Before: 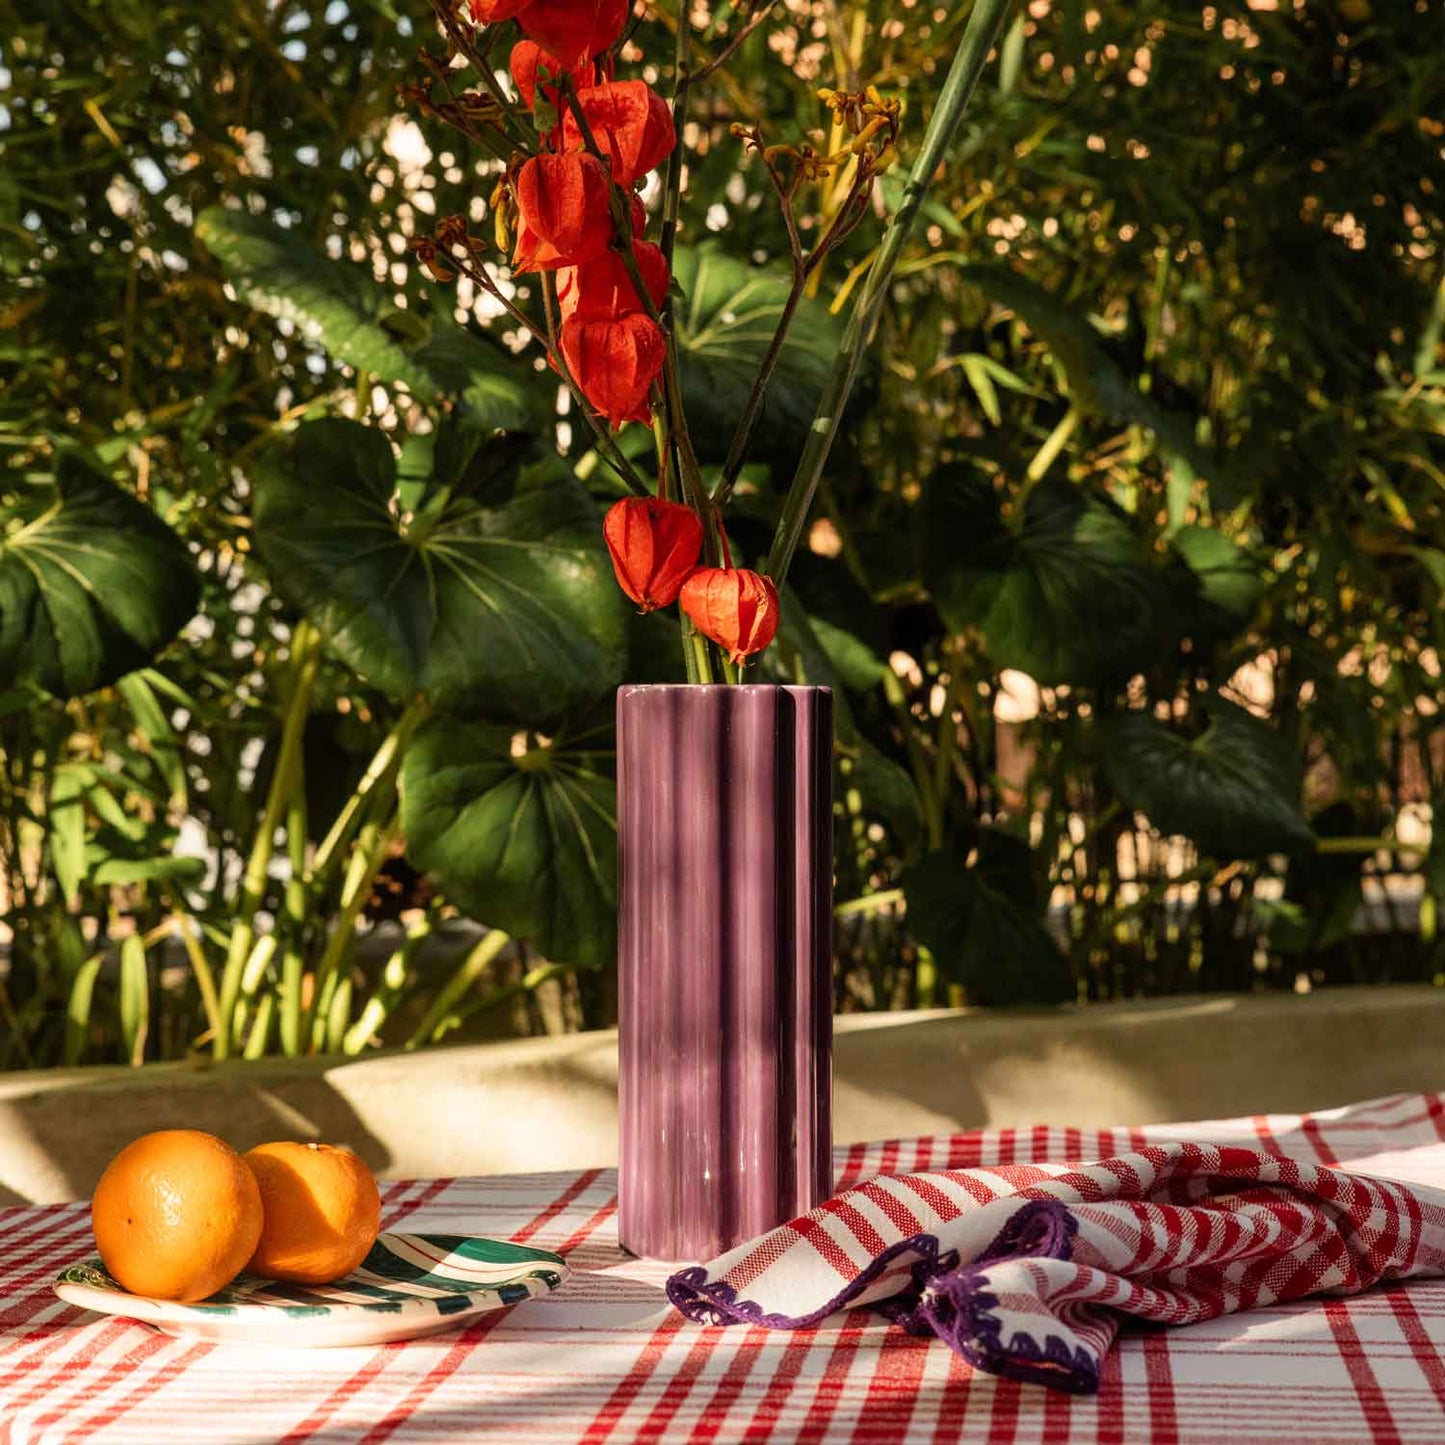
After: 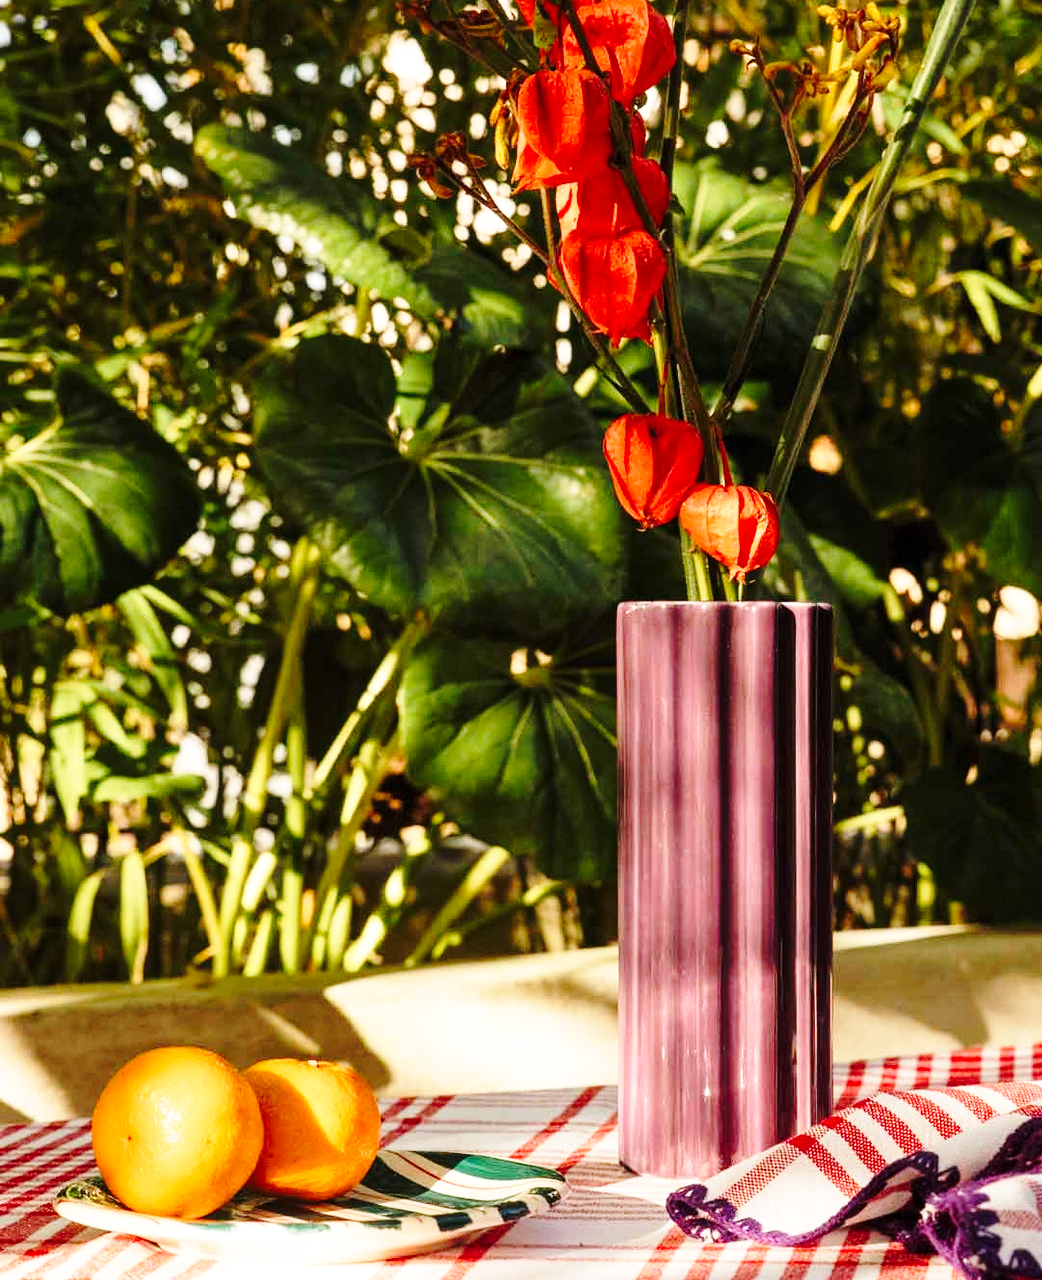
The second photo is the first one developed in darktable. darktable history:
base curve: curves: ch0 [(0, 0) (0.032, 0.037) (0.105, 0.228) (0.435, 0.76) (0.856, 0.983) (1, 1)], preserve colors none
crop: top 5.751%, right 27.846%, bottom 5.655%
